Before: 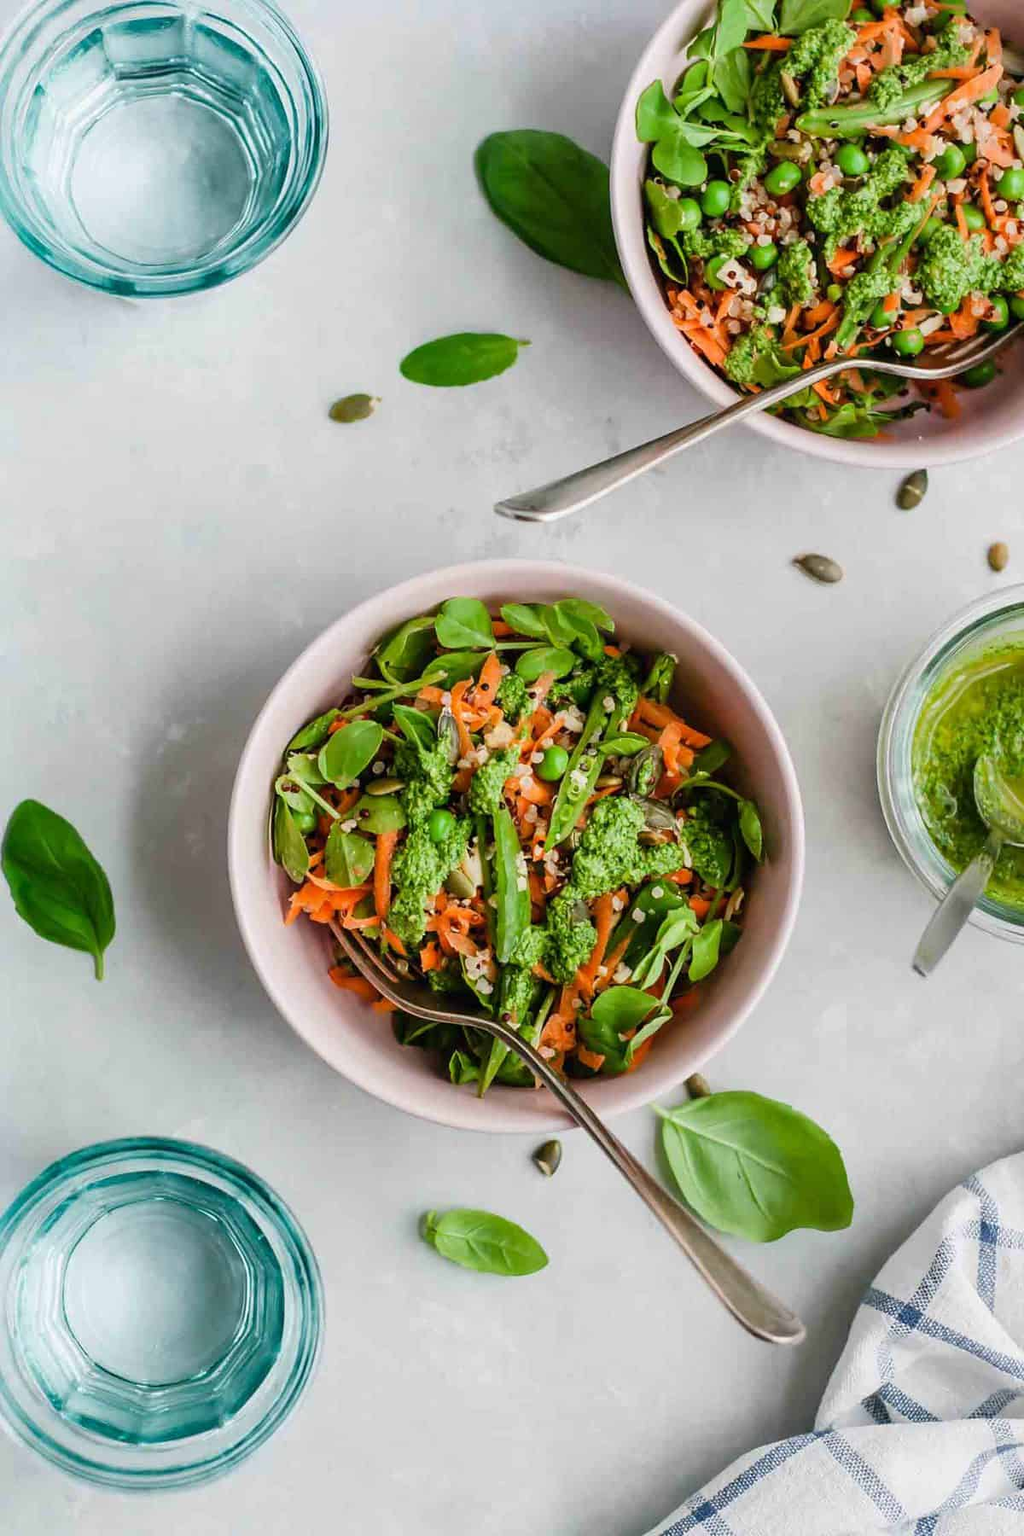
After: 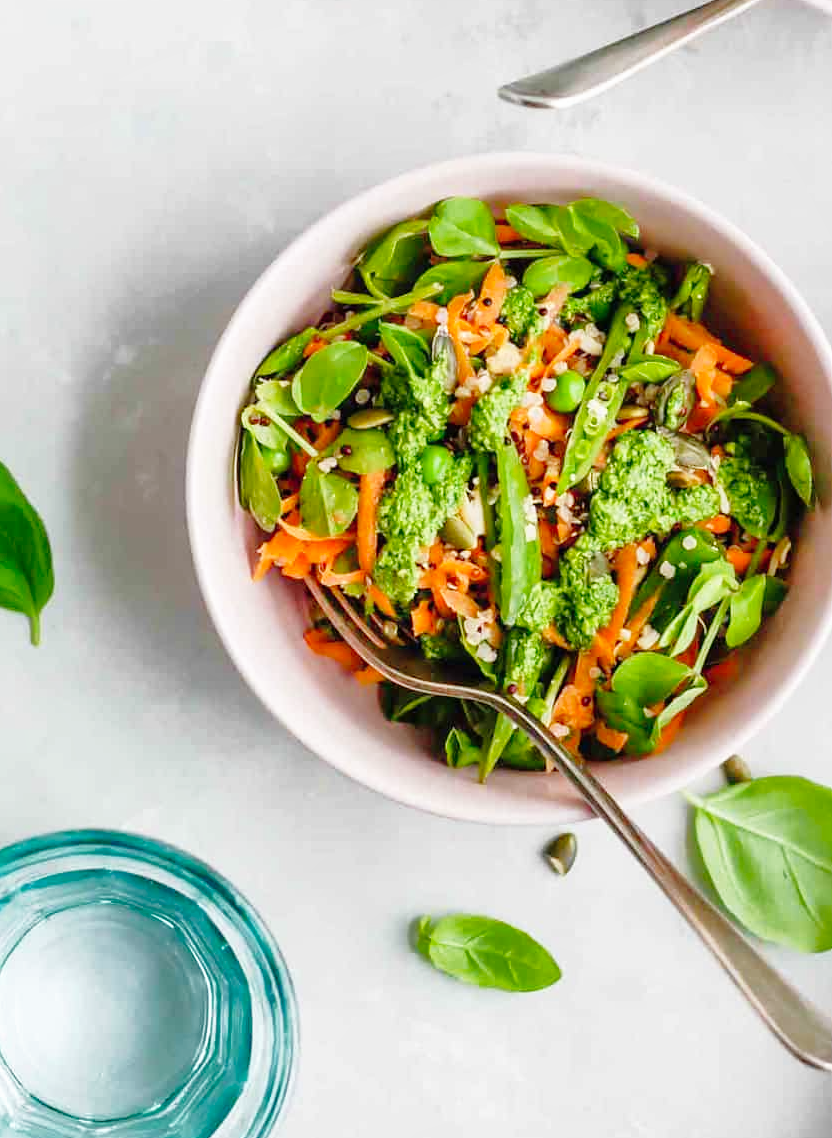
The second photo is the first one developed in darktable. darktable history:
shadows and highlights: on, module defaults
crop: left 6.759%, top 27.947%, right 23.902%, bottom 8.815%
base curve: curves: ch0 [(0, 0) (0.008, 0.007) (0.022, 0.029) (0.048, 0.089) (0.092, 0.197) (0.191, 0.399) (0.275, 0.534) (0.357, 0.65) (0.477, 0.78) (0.542, 0.833) (0.799, 0.973) (1, 1)], preserve colors none
